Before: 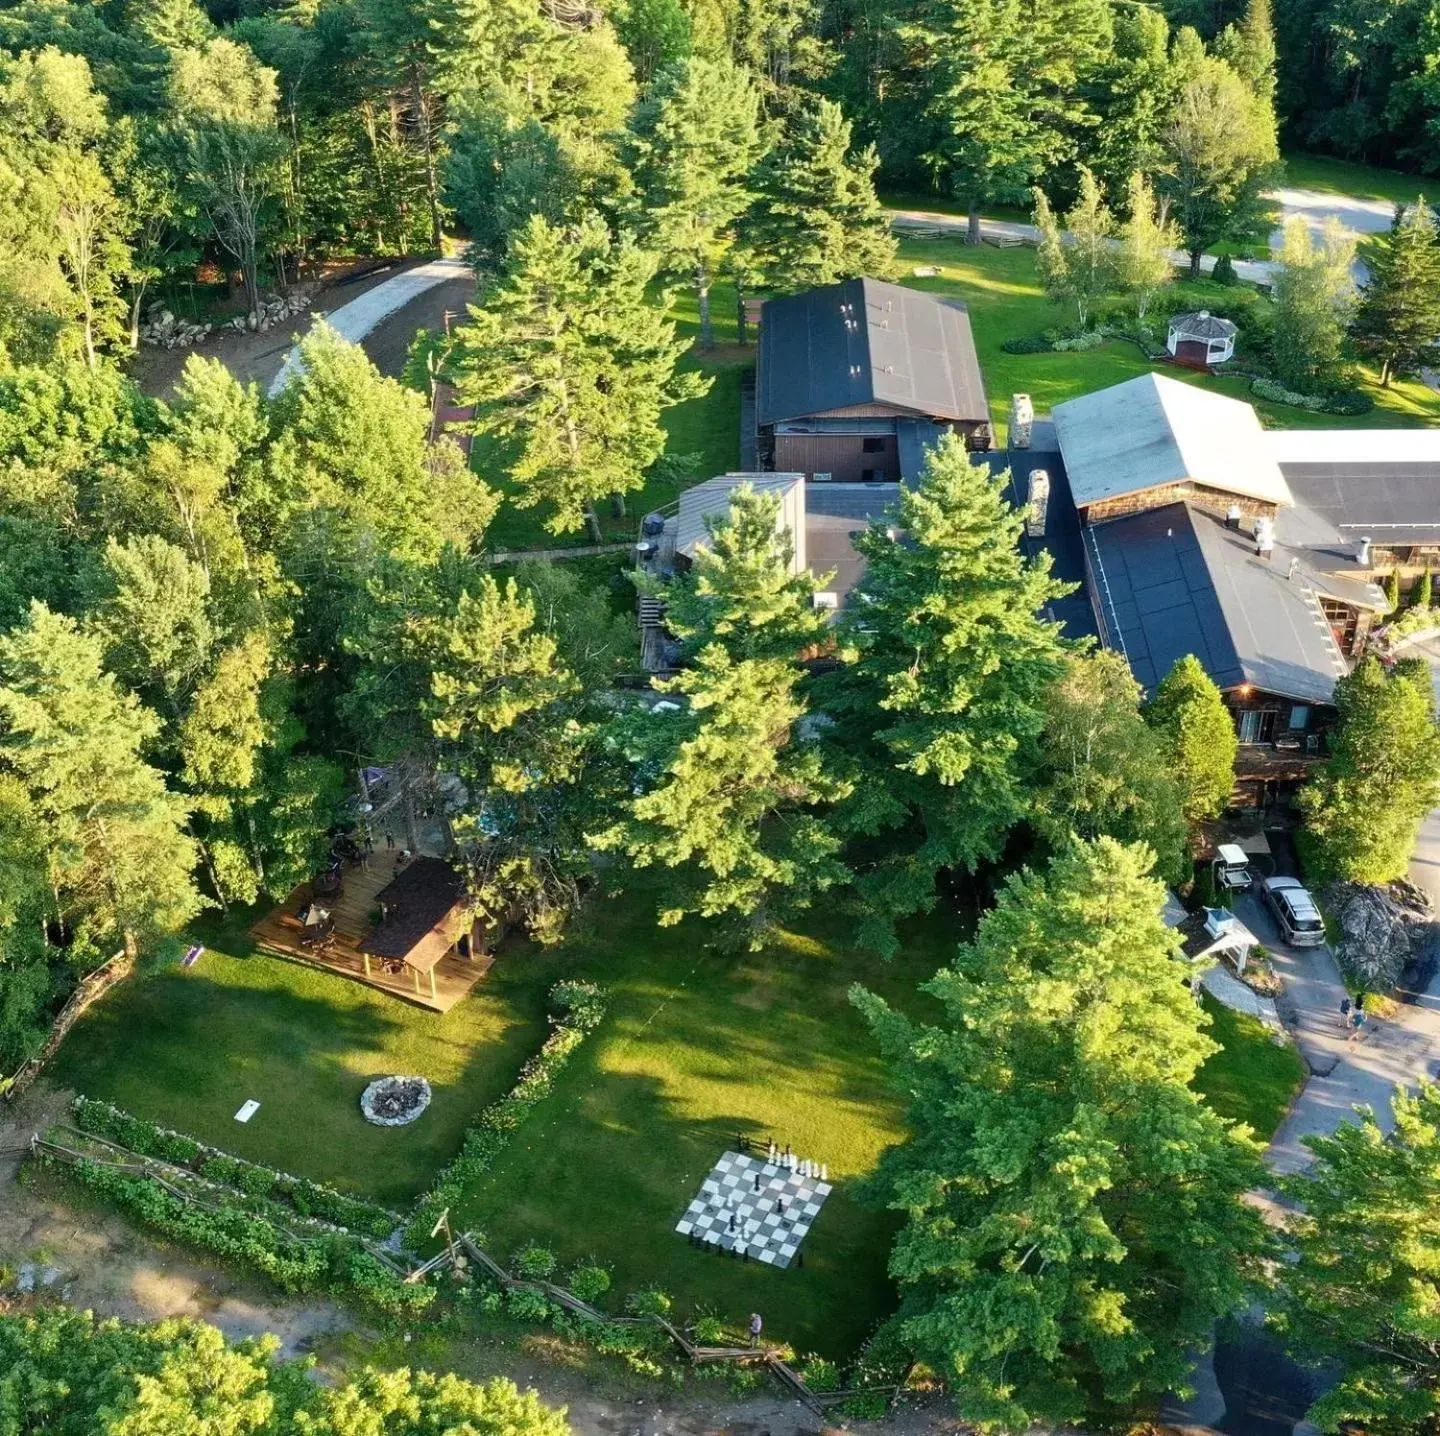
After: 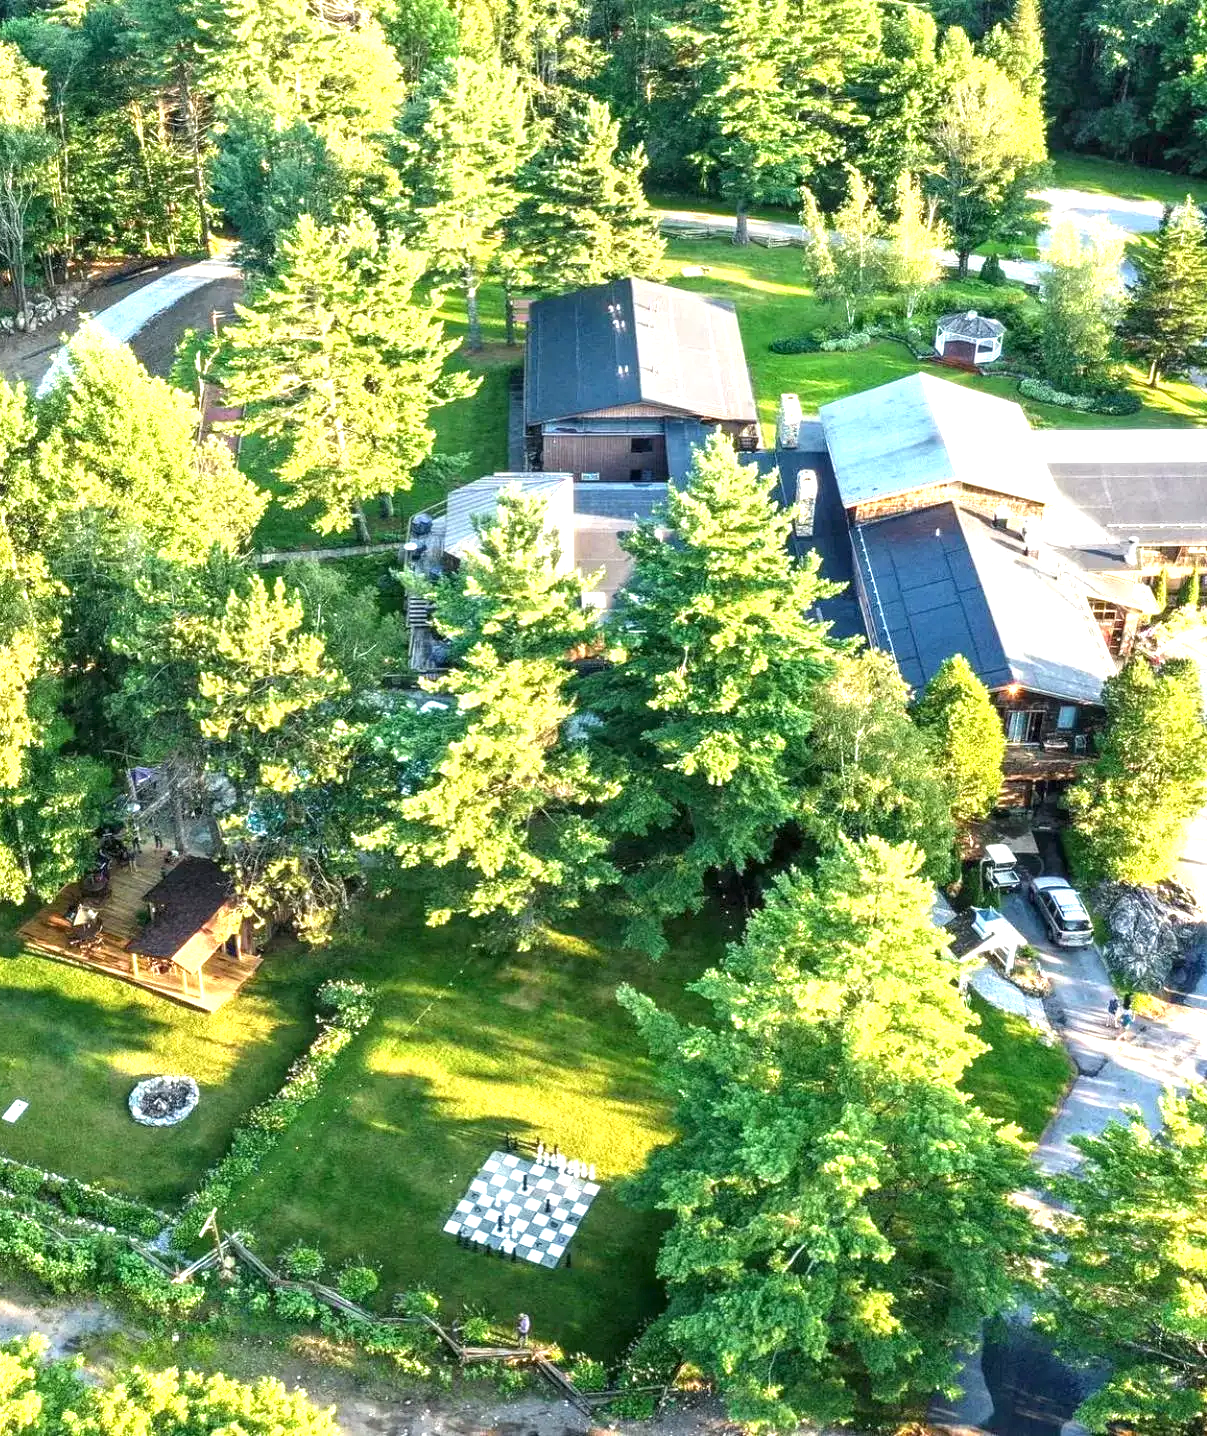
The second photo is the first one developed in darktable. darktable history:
exposure: black level correction 0, exposure 1.173 EV, compensate exposure bias true, compensate highlight preservation false
crop: left 16.145%
local contrast: detail 130%
